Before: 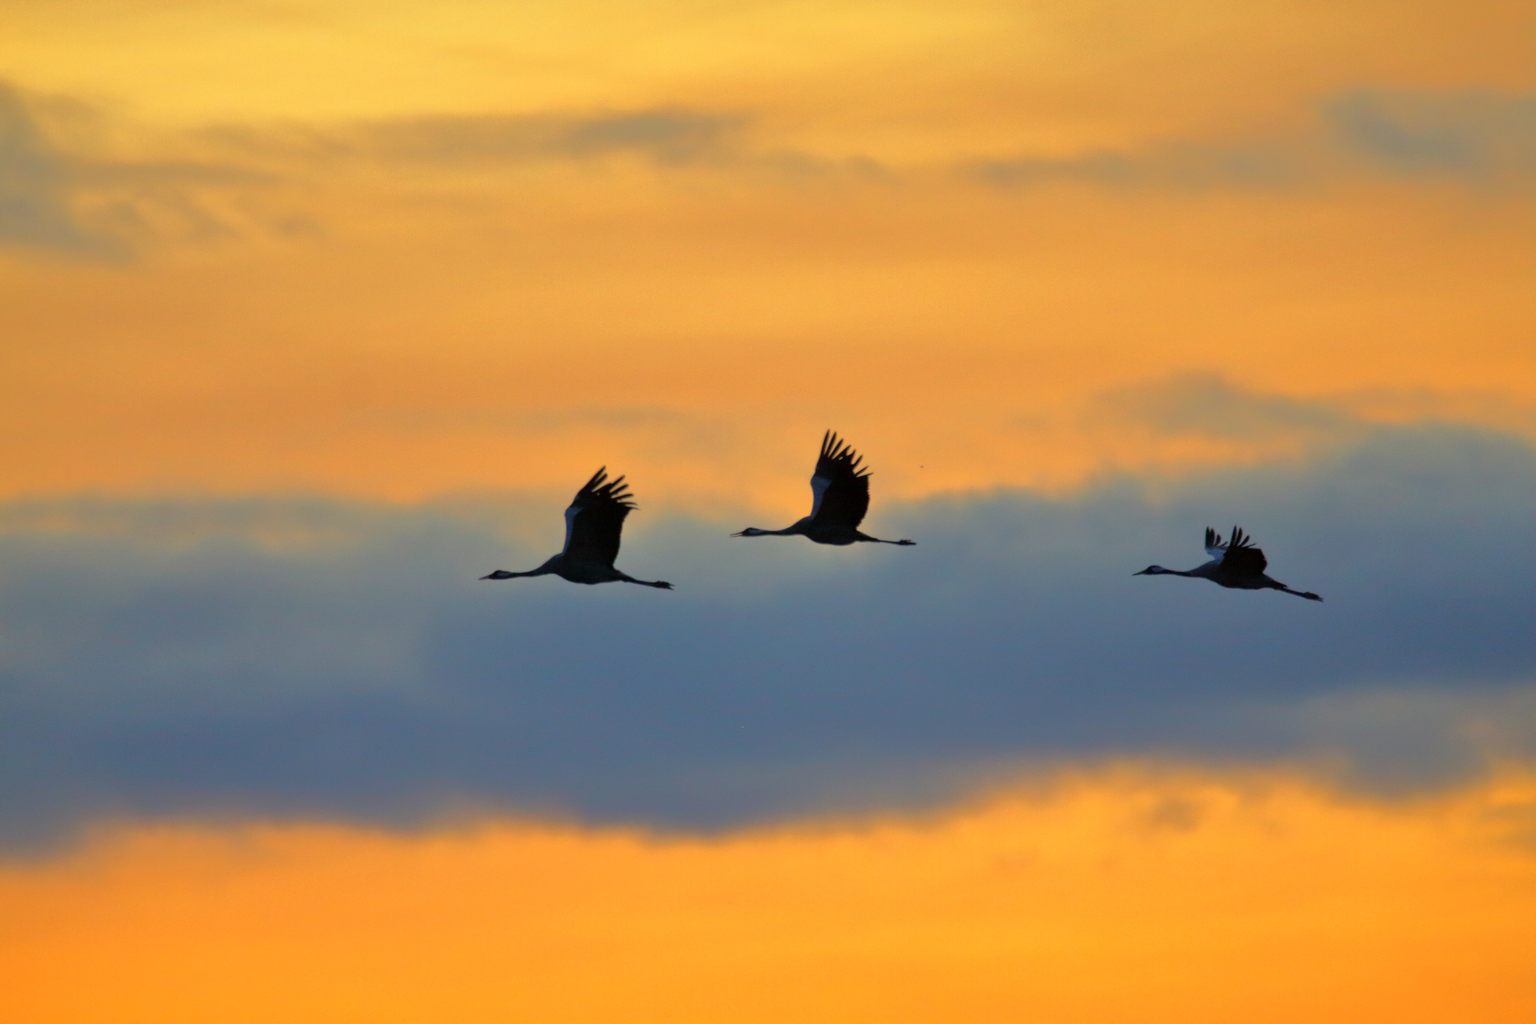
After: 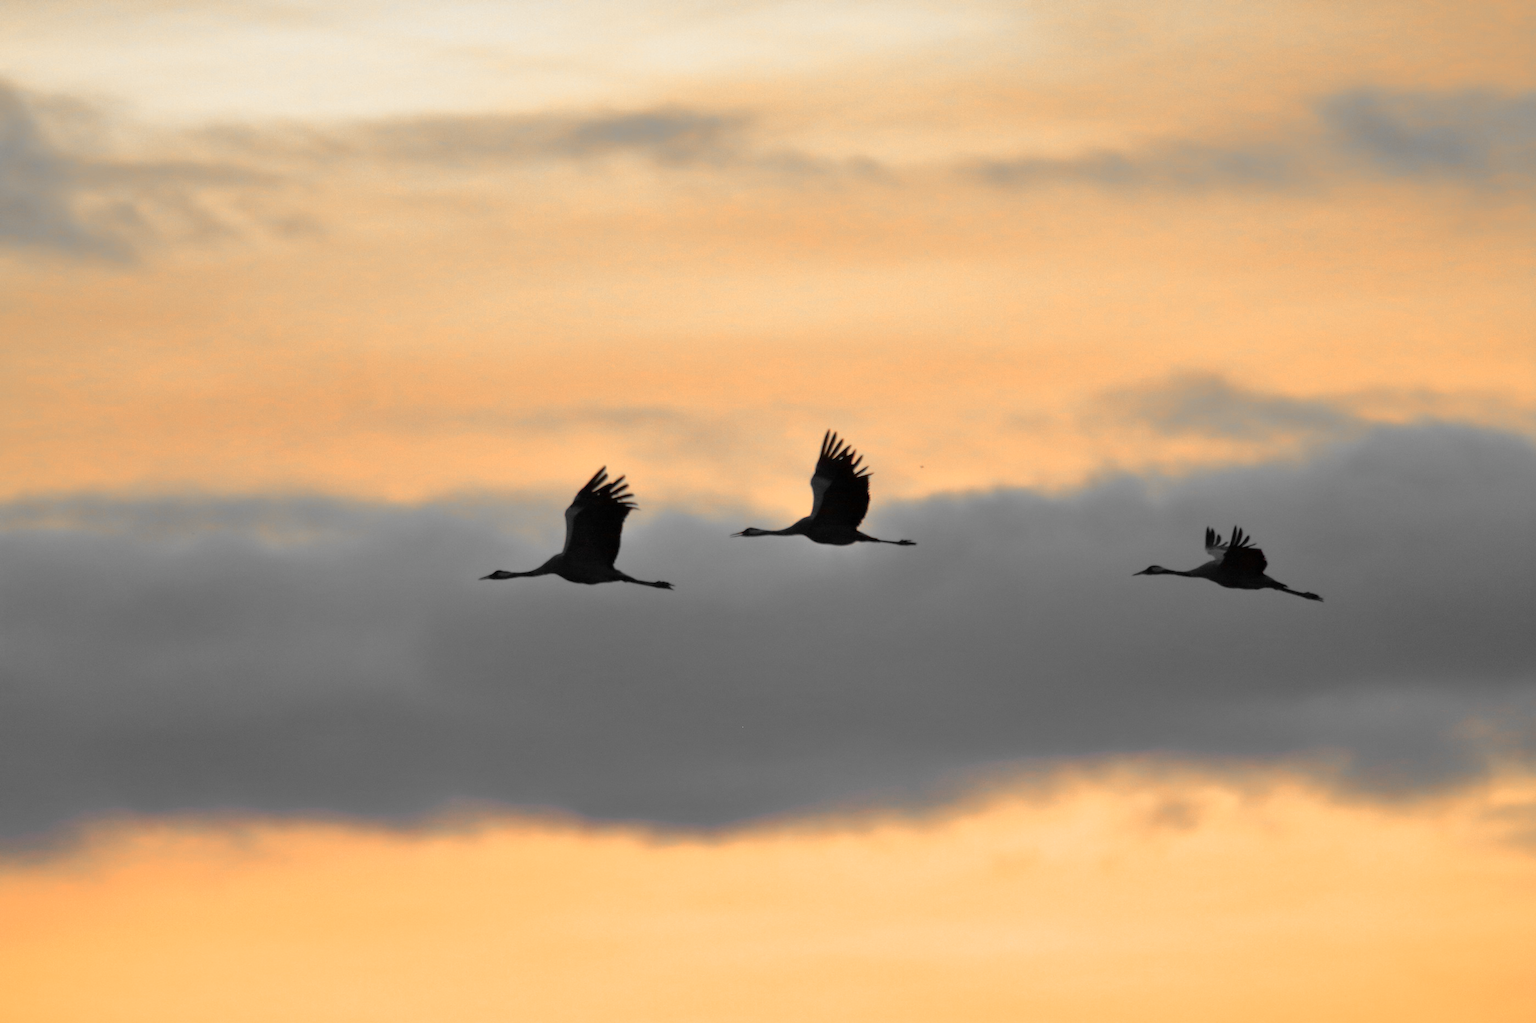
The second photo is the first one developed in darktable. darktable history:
color balance rgb: perceptual saturation grading › global saturation 0.964%, global vibrance 15.028%
color zones: curves: ch0 [(0, 0.65) (0.096, 0.644) (0.221, 0.539) (0.429, 0.5) (0.571, 0.5) (0.714, 0.5) (0.857, 0.5) (1, 0.65)]; ch1 [(0, 0.5) (0.143, 0.5) (0.257, -0.002) (0.429, 0.04) (0.571, -0.001) (0.714, -0.015) (0.857, 0.024) (1, 0.5)]
